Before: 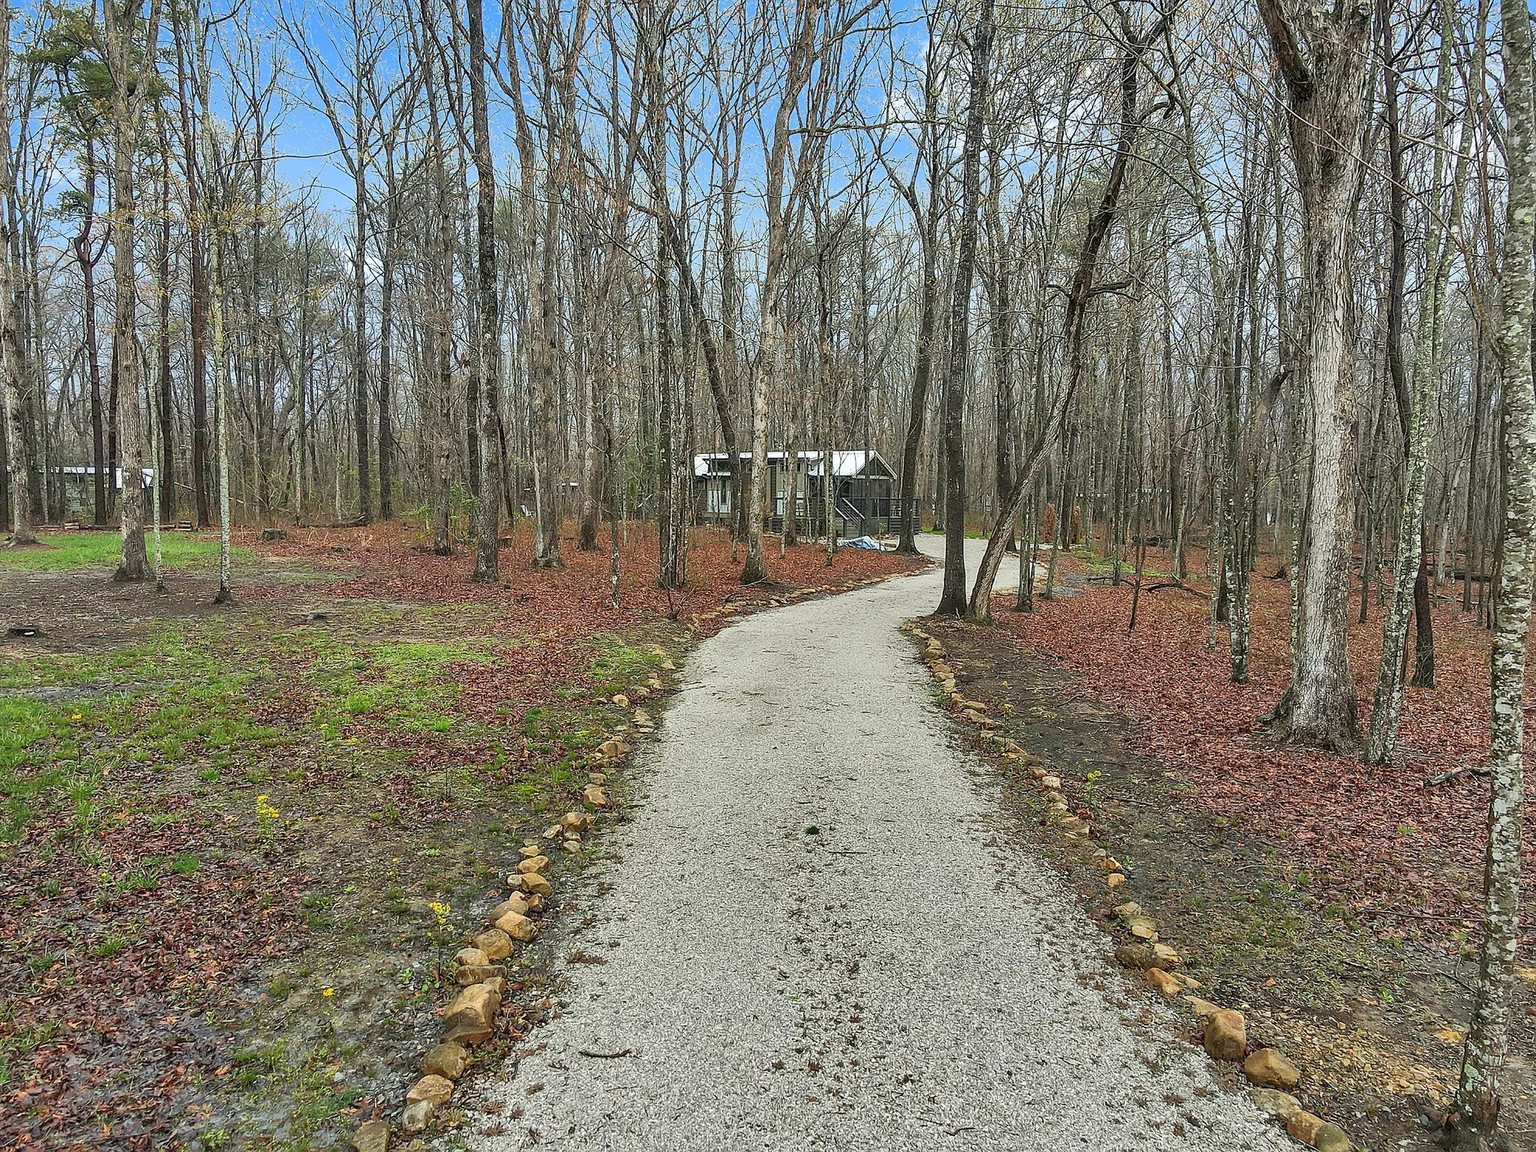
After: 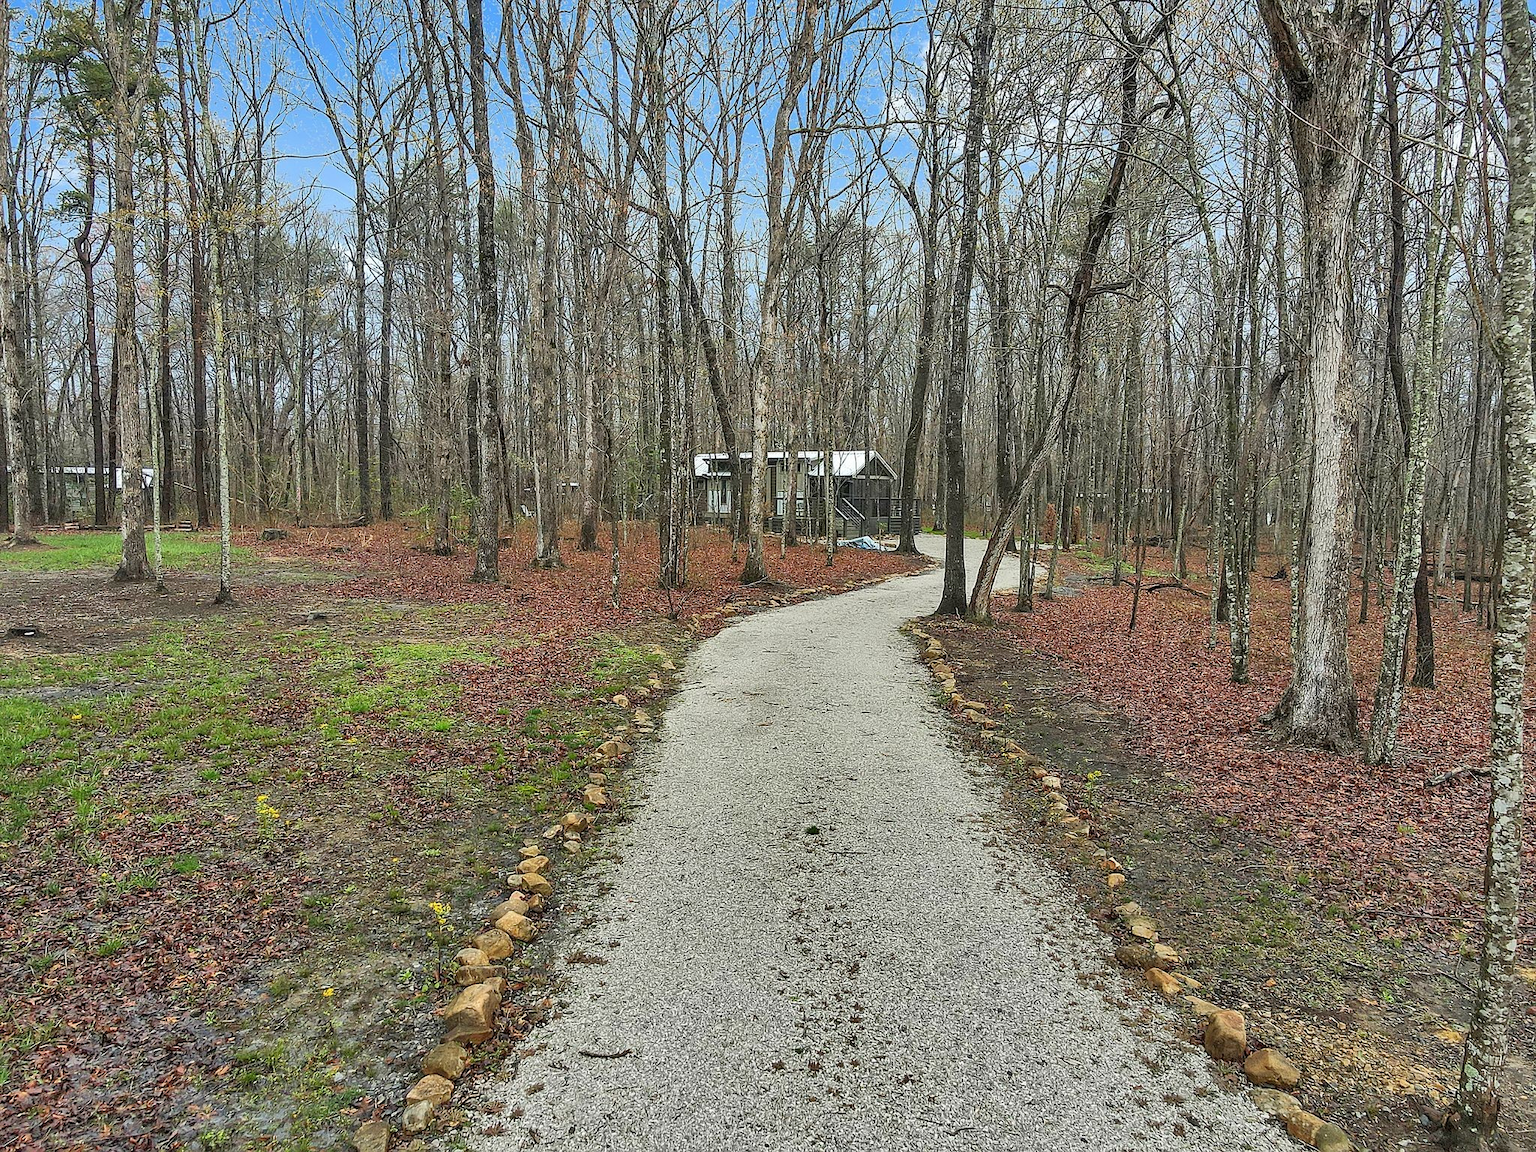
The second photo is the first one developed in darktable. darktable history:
shadows and highlights: shadows color adjustment 99.15%, highlights color adjustment 0.778%, soften with gaussian
